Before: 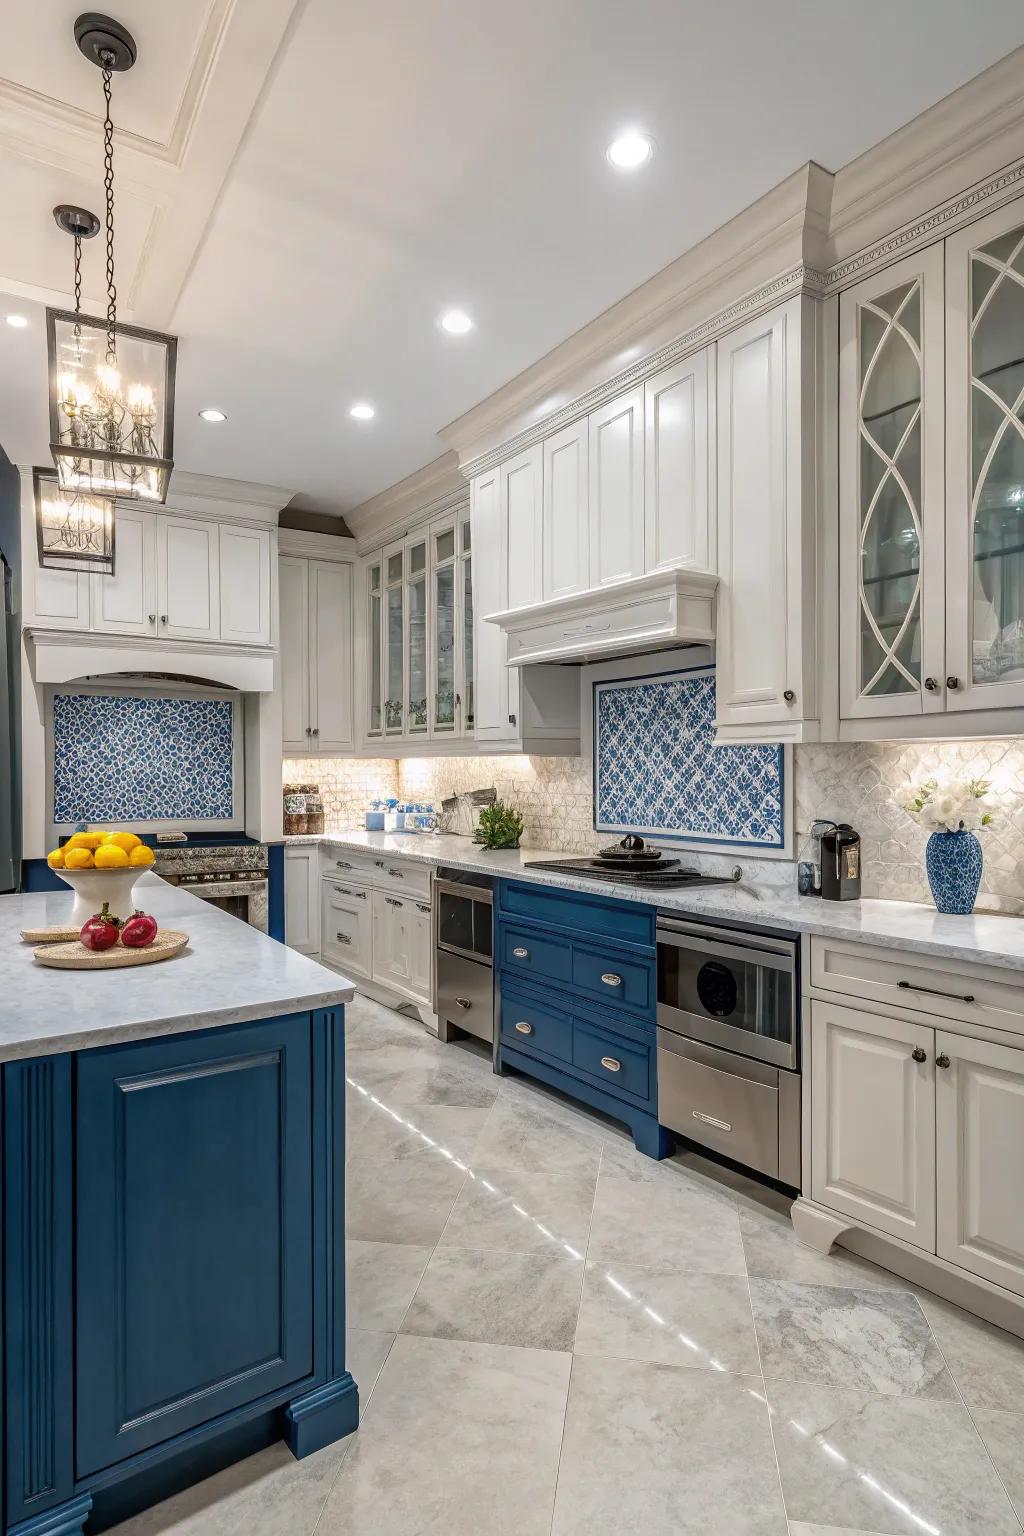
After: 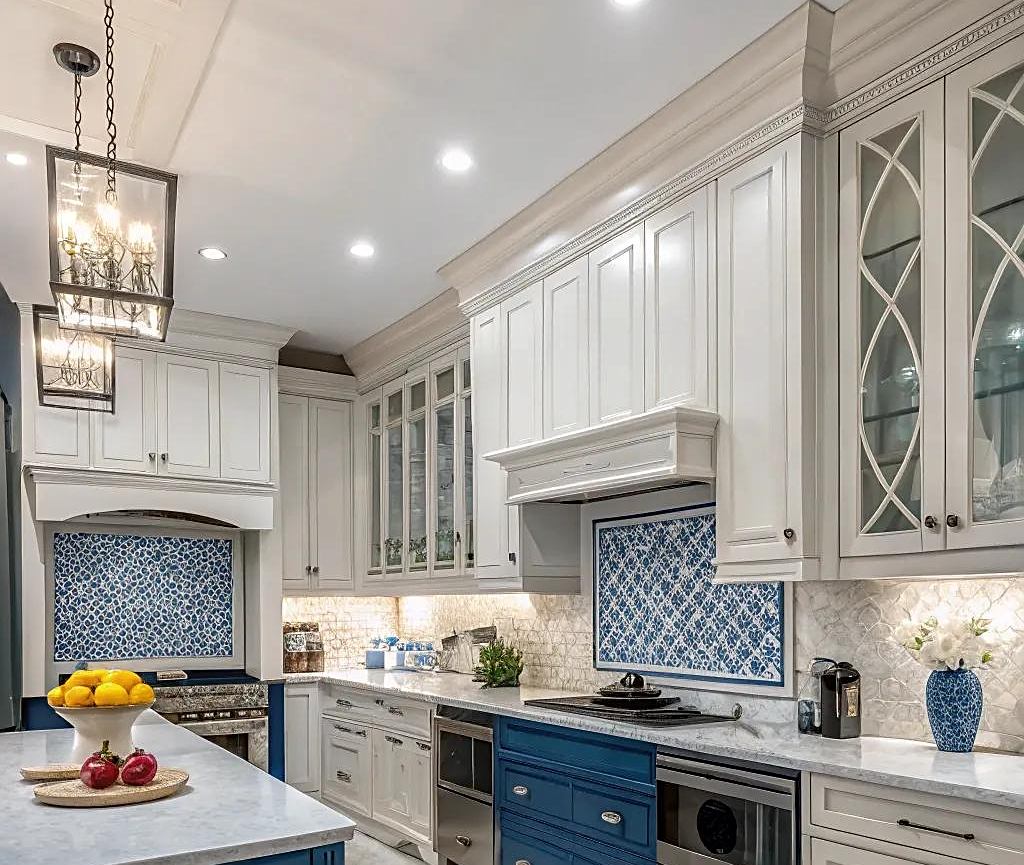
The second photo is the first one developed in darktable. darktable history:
crop and rotate: top 10.577%, bottom 33.086%
sharpen: on, module defaults
local contrast: mode bilateral grid, contrast 10, coarseness 25, detail 115%, midtone range 0.2
